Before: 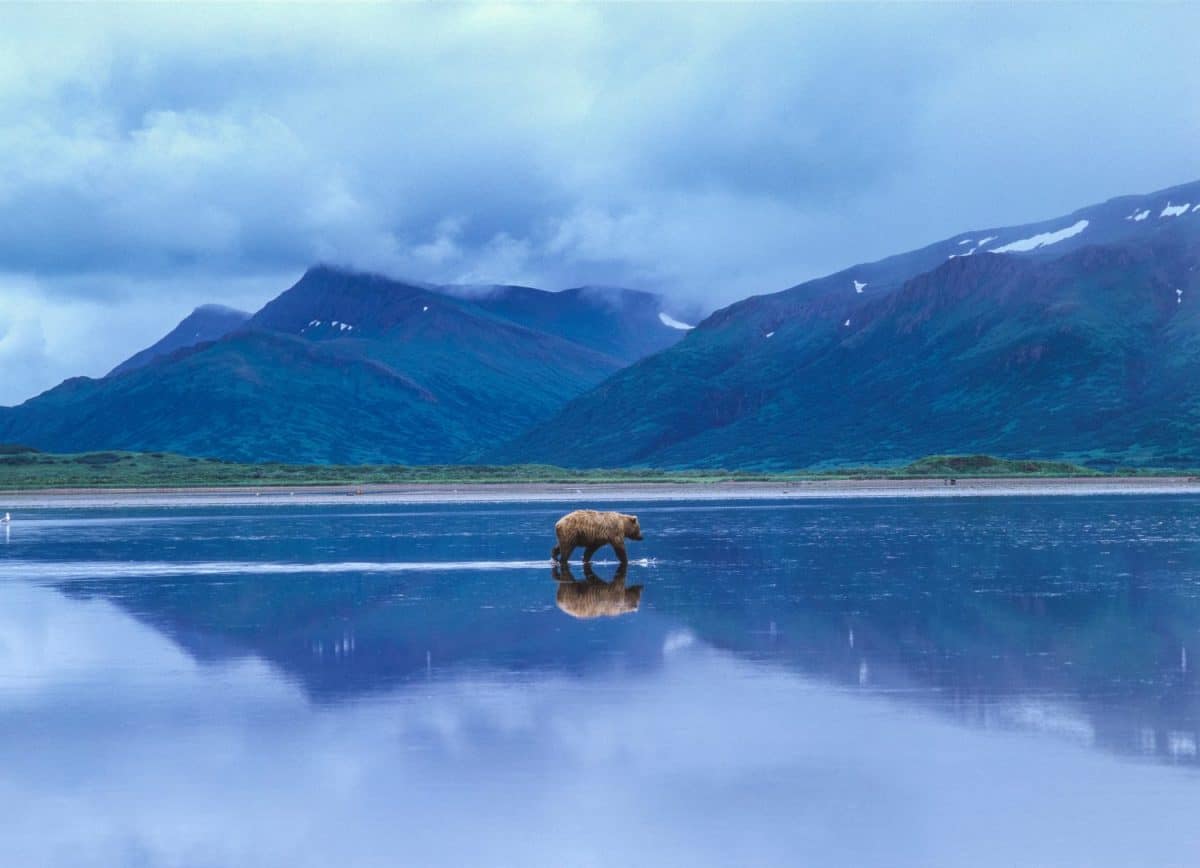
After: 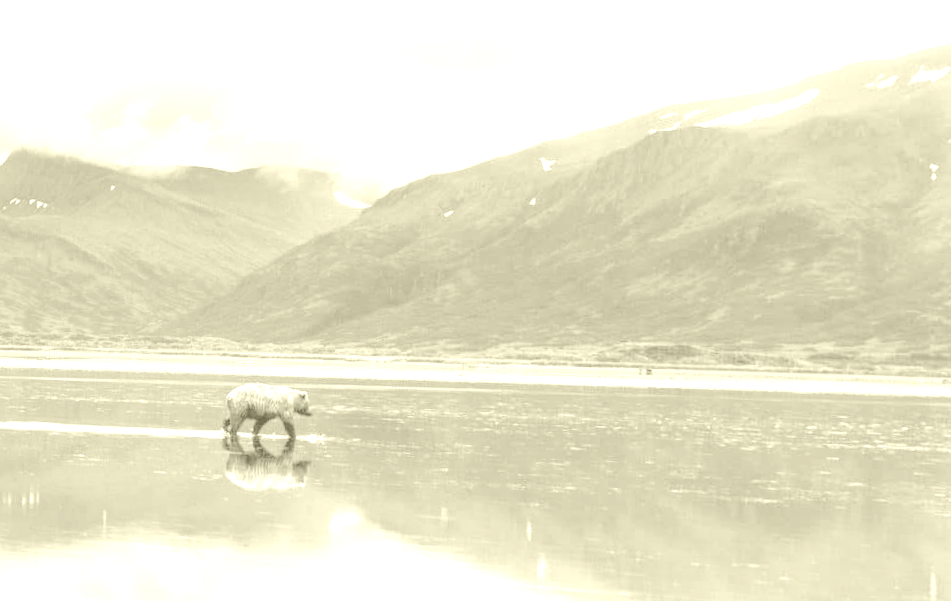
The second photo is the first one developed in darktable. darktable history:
crop: left 19.159%, top 9.58%, bottom 9.58%
colorize: hue 43.2°, saturation 40%, version 1
tone equalizer: on, module defaults
rotate and perspective: rotation 1.69°, lens shift (vertical) -0.023, lens shift (horizontal) -0.291, crop left 0.025, crop right 0.988, crop top 0.092, crop bottom 0.842
white balance: red 0.967, blue 1.119, emerald 0.756
local contrast: highlights 100%, shadows 100%, detail 120%, midtone range 0.2
exposure: black level correction 0.016, exposure 1.774 EV, compensate highlight preservation false
